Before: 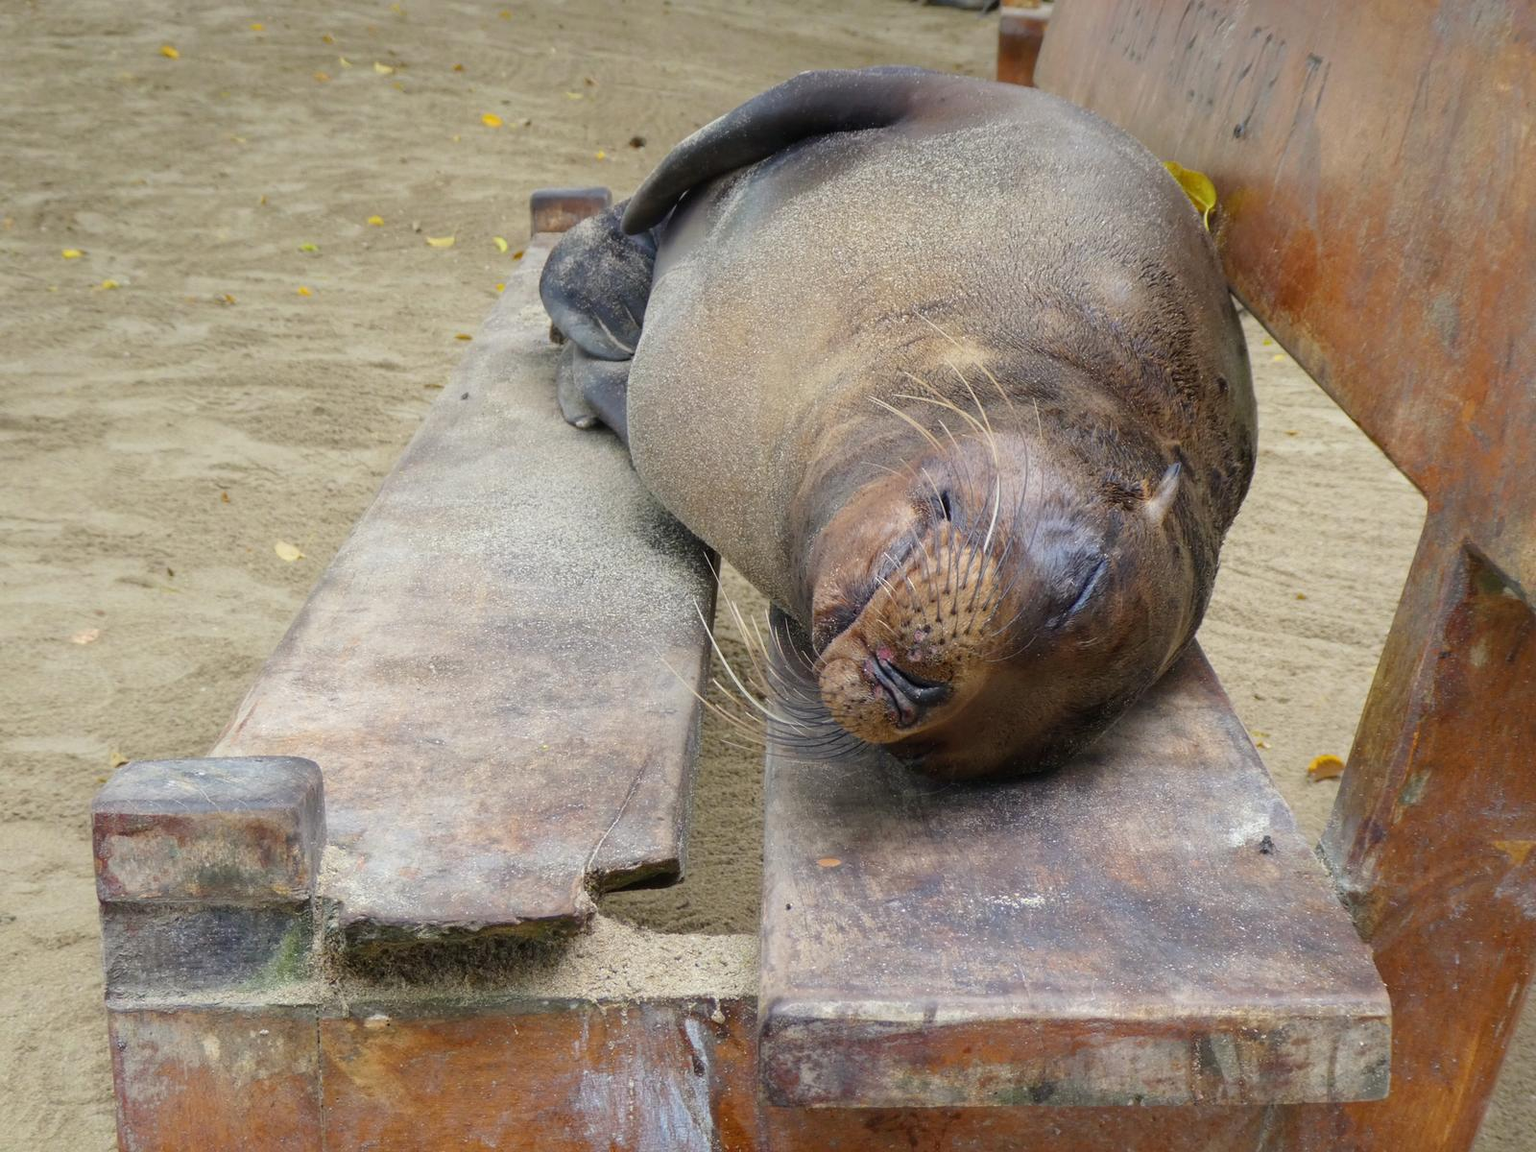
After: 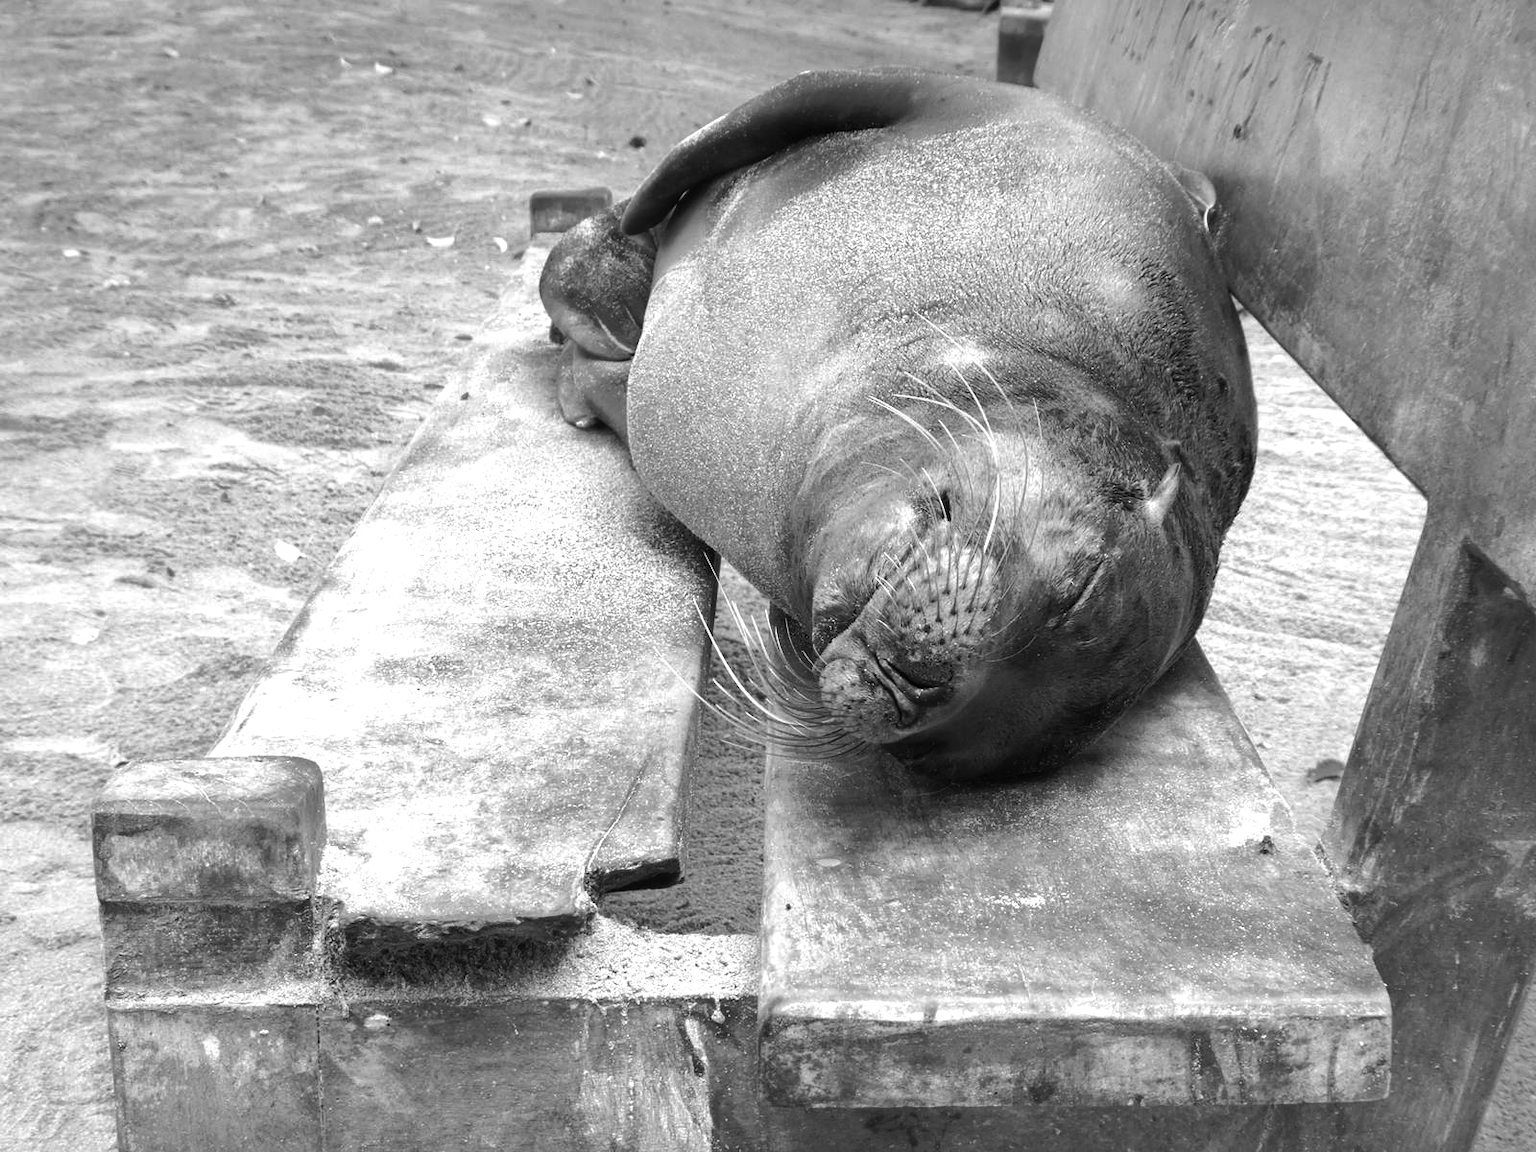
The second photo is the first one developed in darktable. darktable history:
shadows and highlights: on, module defaults
tone equalizer: -8 EV -1.08 EV, -7 EV -1.01 EV, -6 EV -0.867 EV, -5 EV -0.578 EV, -3 EV 0.578 EV, -2 EV 0.867 EV, -1 EV 1.01 EV, +0 EV 1.08 EV, edges refinement/feathering 500, mask exposure compensation -1.57 EV, preserve details no
monochrome: on, module defaults
